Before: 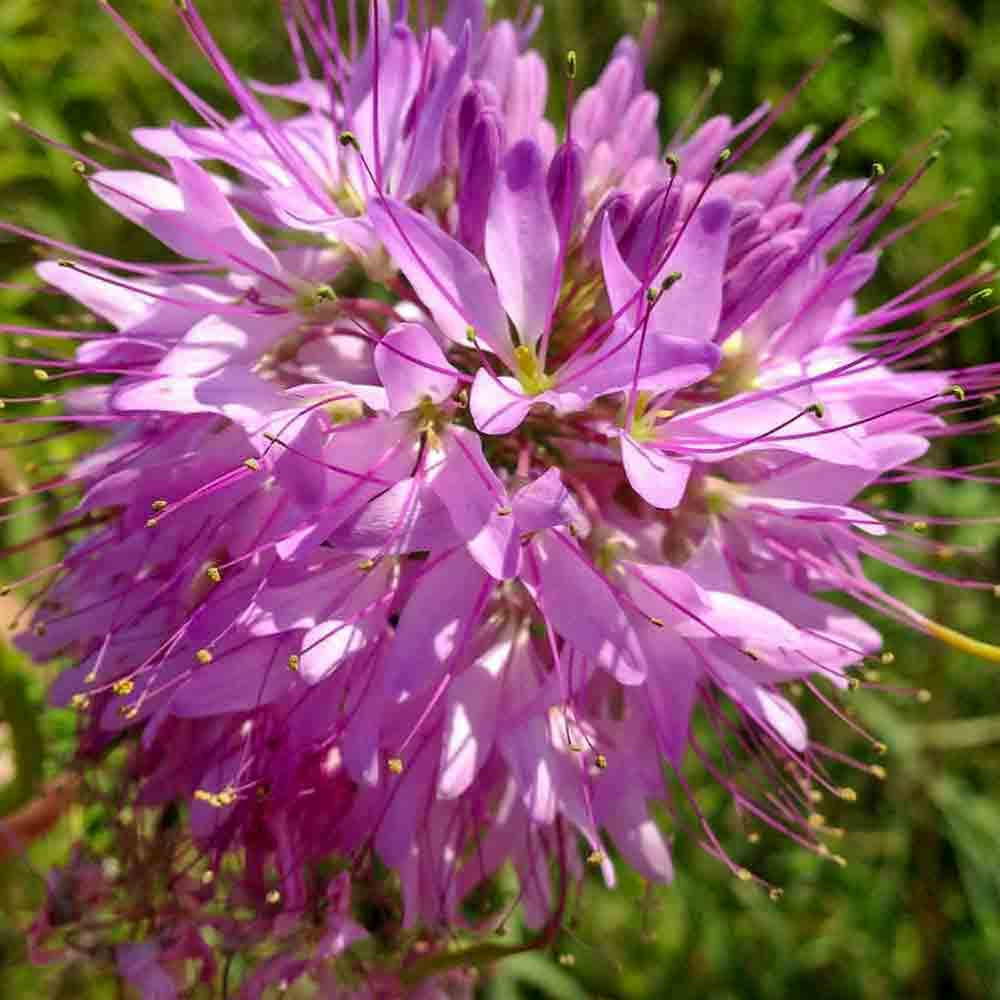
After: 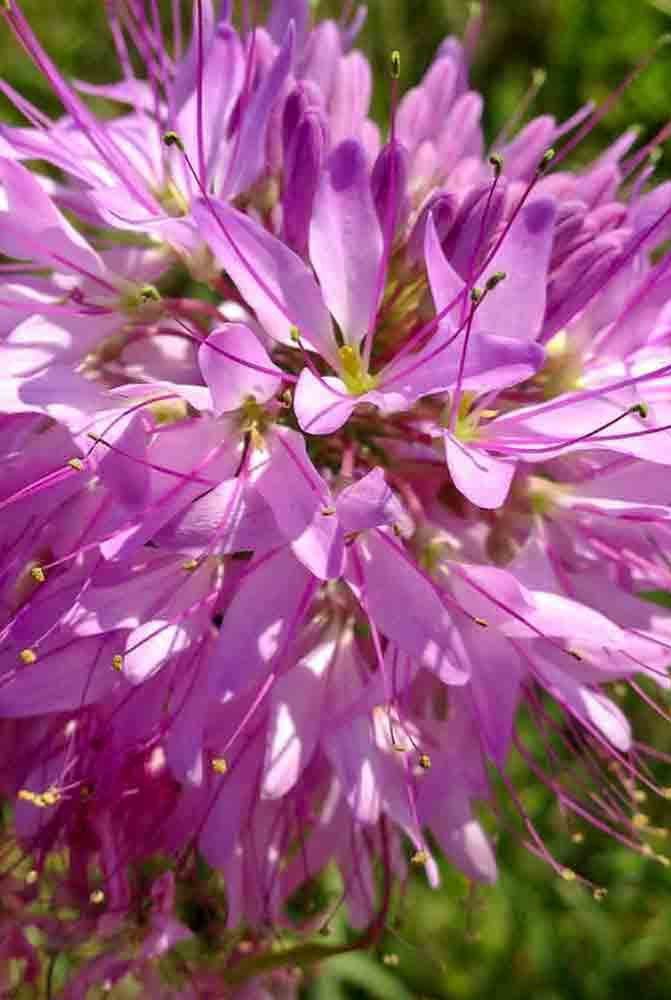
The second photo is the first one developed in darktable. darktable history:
crop and rotate: left 17.651%, right 15.236%
